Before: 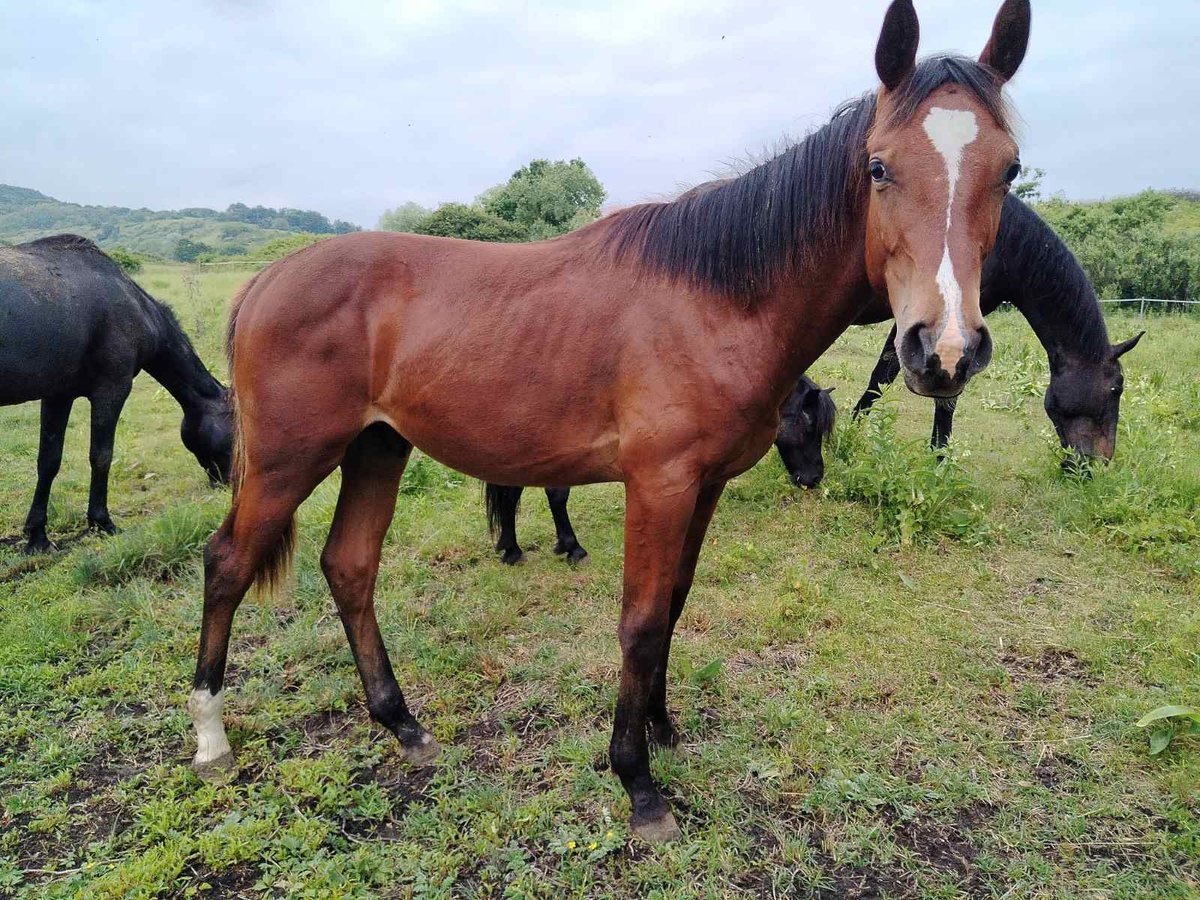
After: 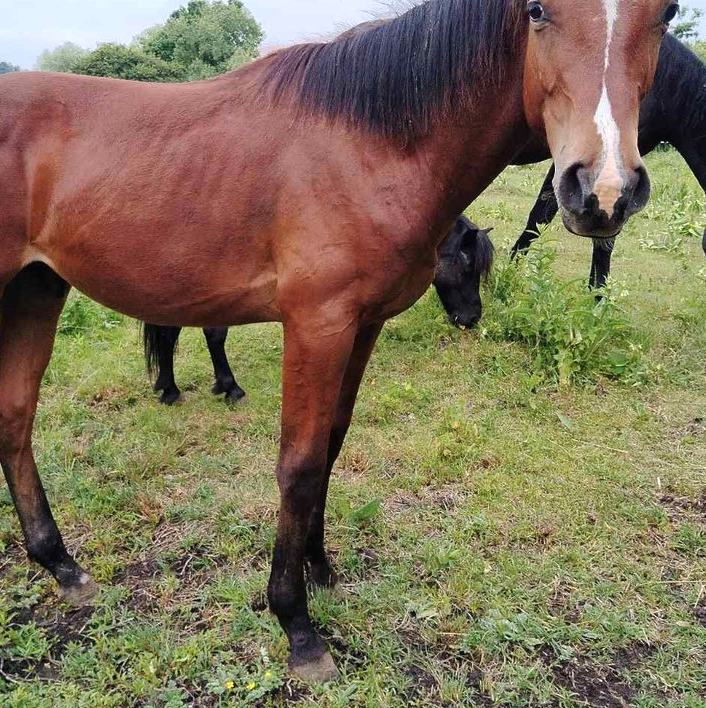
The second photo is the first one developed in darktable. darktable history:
exposure: black level correction 0, exposure 0.199 EV, compensate highlight preservation false
crop and rotate: left 28.501%, top 17.78%, right 12.664%, bottom 3.473%
